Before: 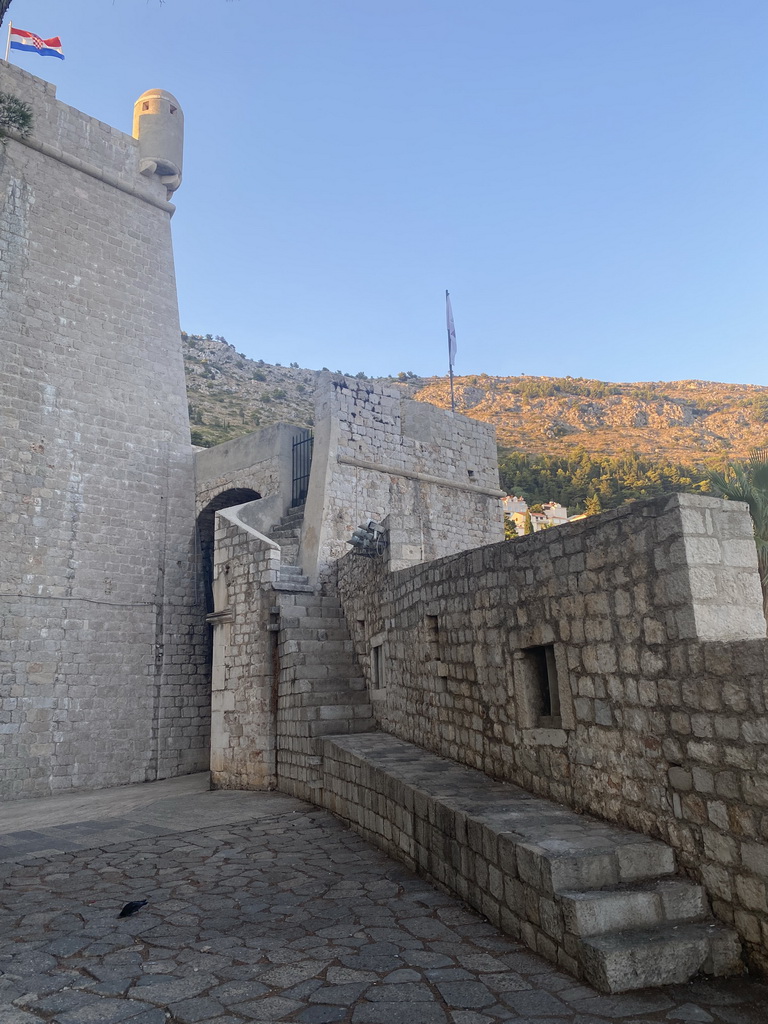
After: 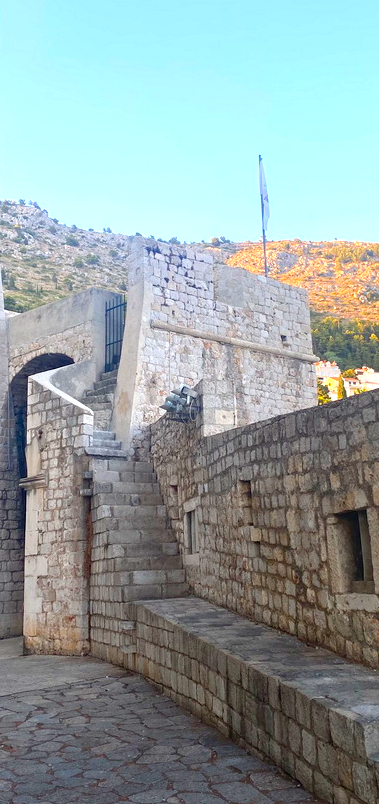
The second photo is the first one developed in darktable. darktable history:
exposure: exposure 0.935 EV, compensate highlight preservation false
color balance rgb: perceptual saturation grading › global saturation 20%, perceptual saturation grading › highlights 2.68%, perceptual saturation grading › shadows 50%
crop and rotate: angle 0.02°, left 24.353%, top 13.219%, right 26.156%, bottom 8.224%
